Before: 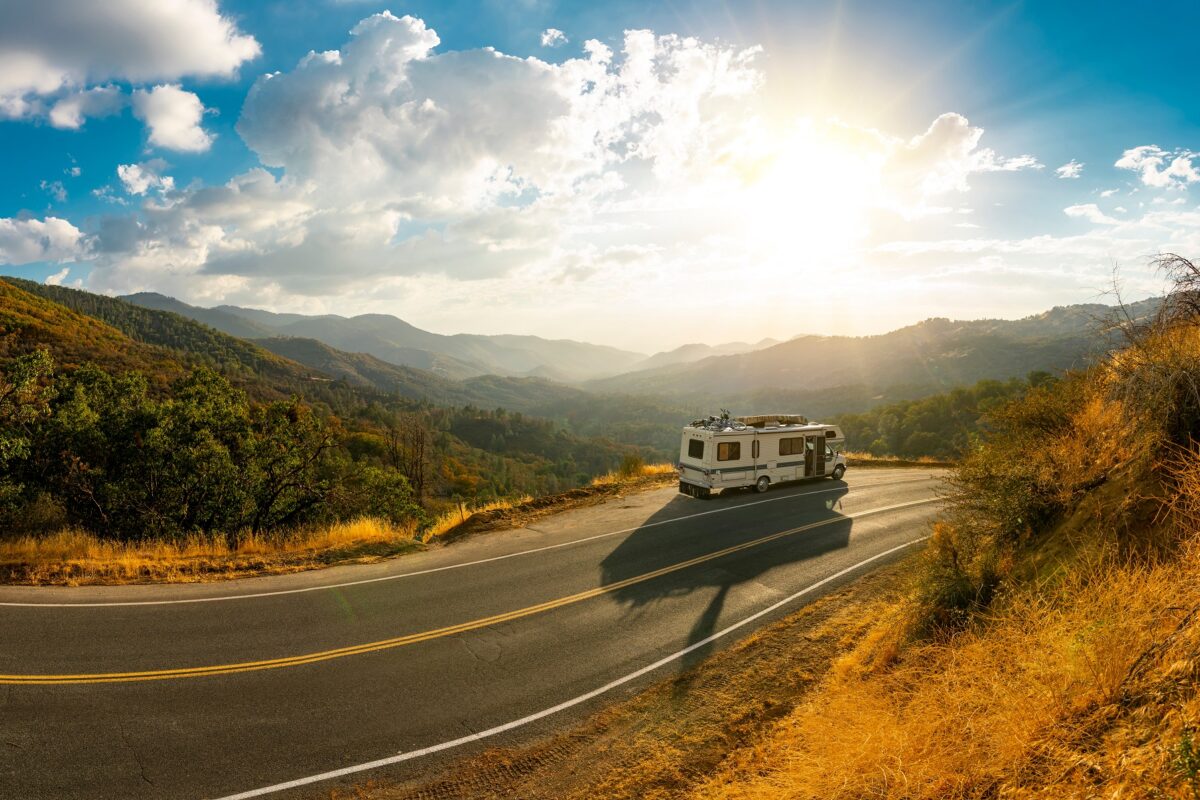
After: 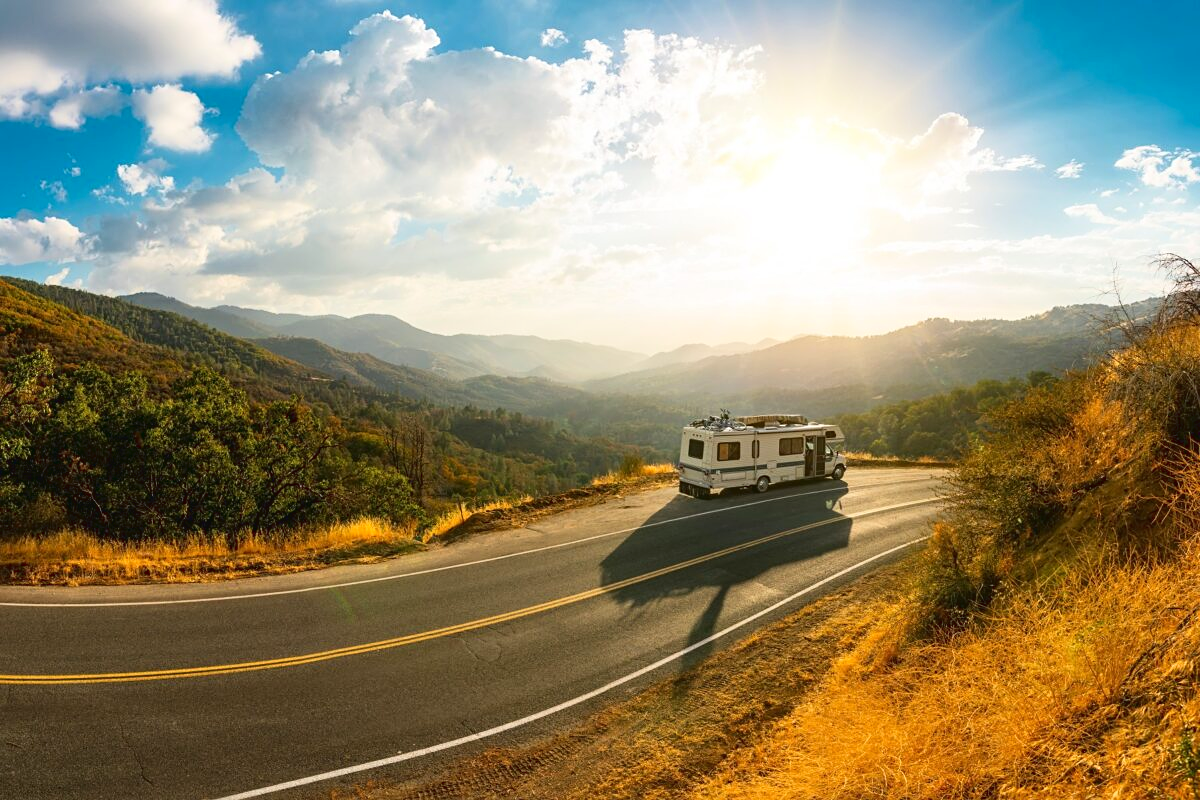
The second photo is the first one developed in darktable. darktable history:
tone curve: curves: ch0 [(0, 0.028) (0.138, 0.156) (0.468, 0.516) (0.754, 0.823) (1, 1)], color space Lab, linked channels, preserve colors none
sharpen: amount 0.2
